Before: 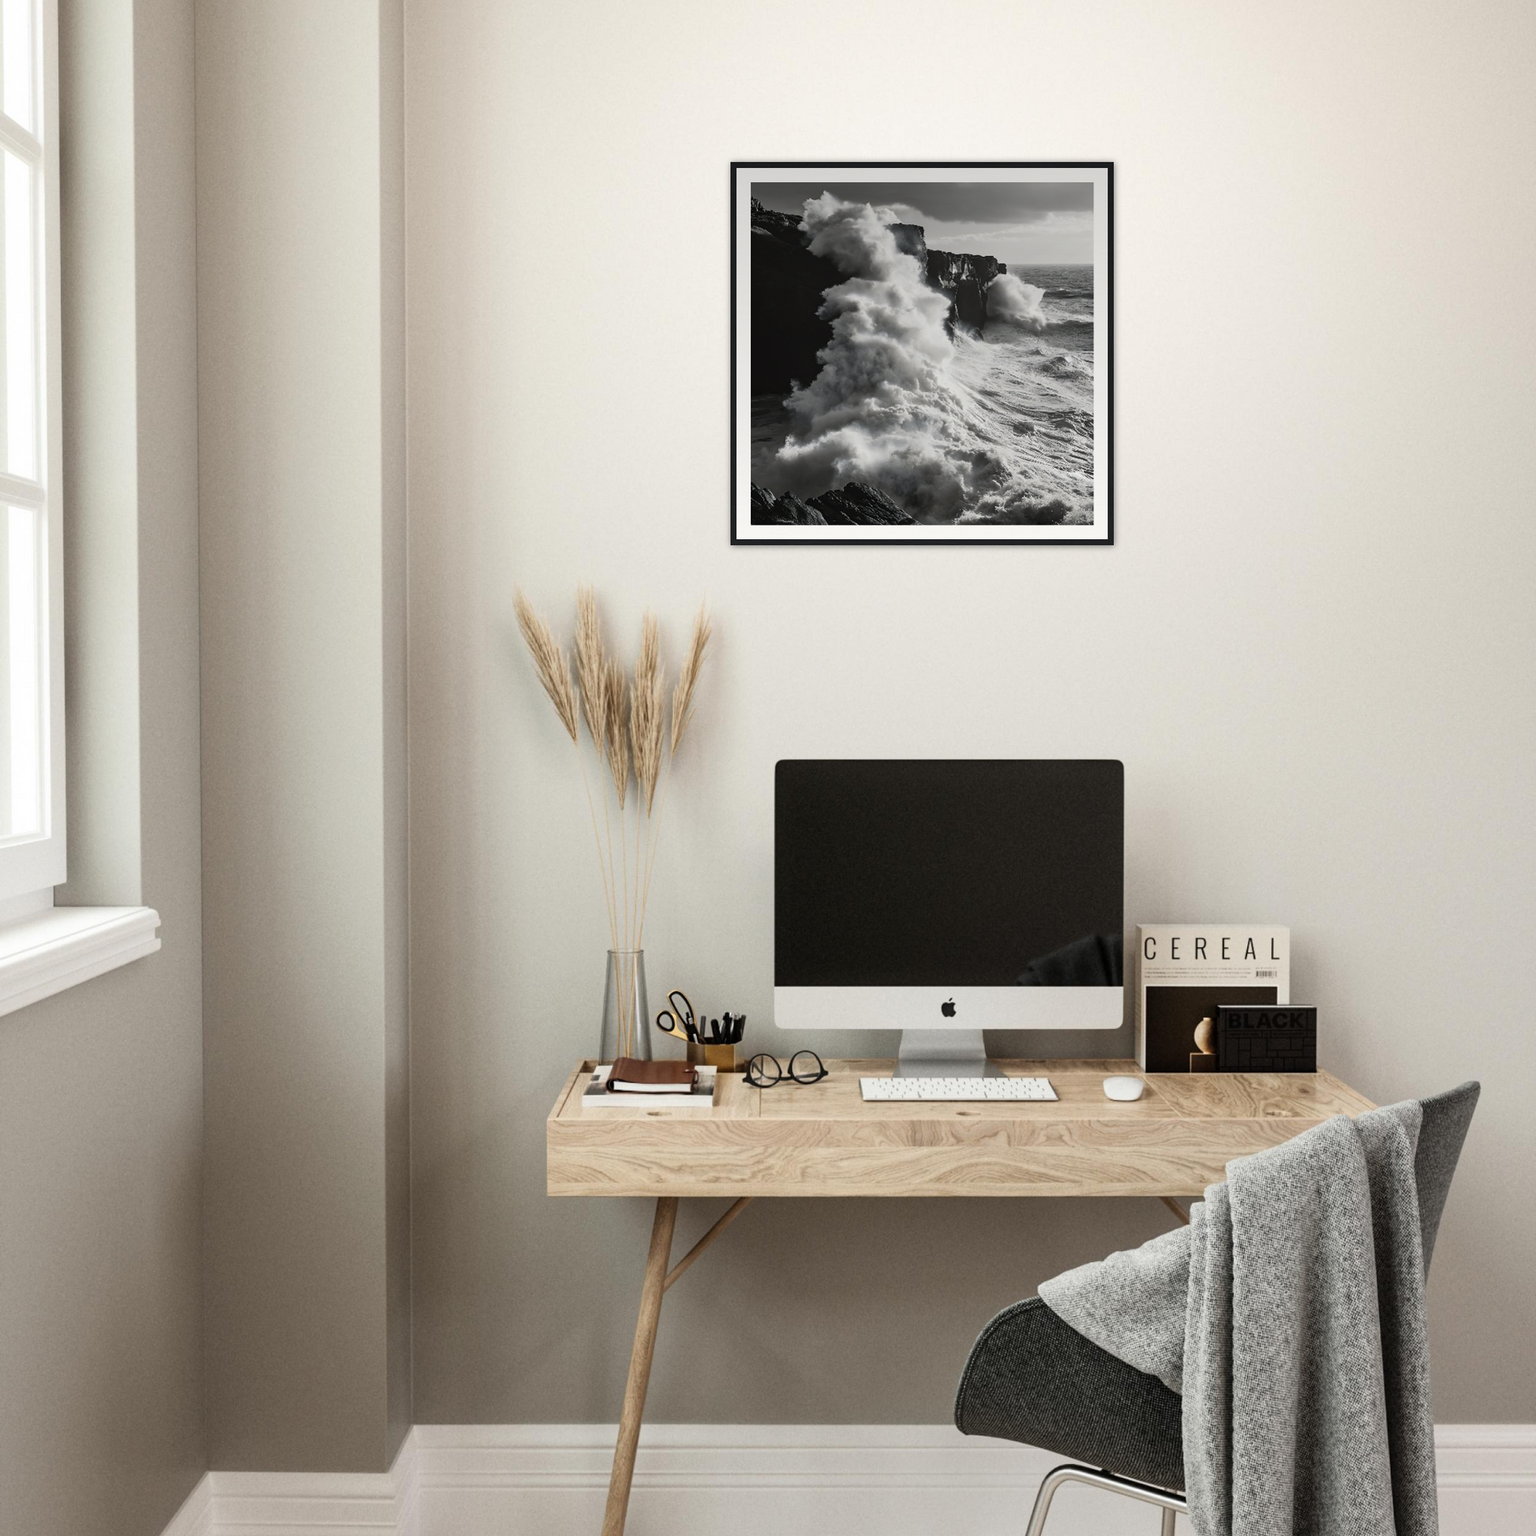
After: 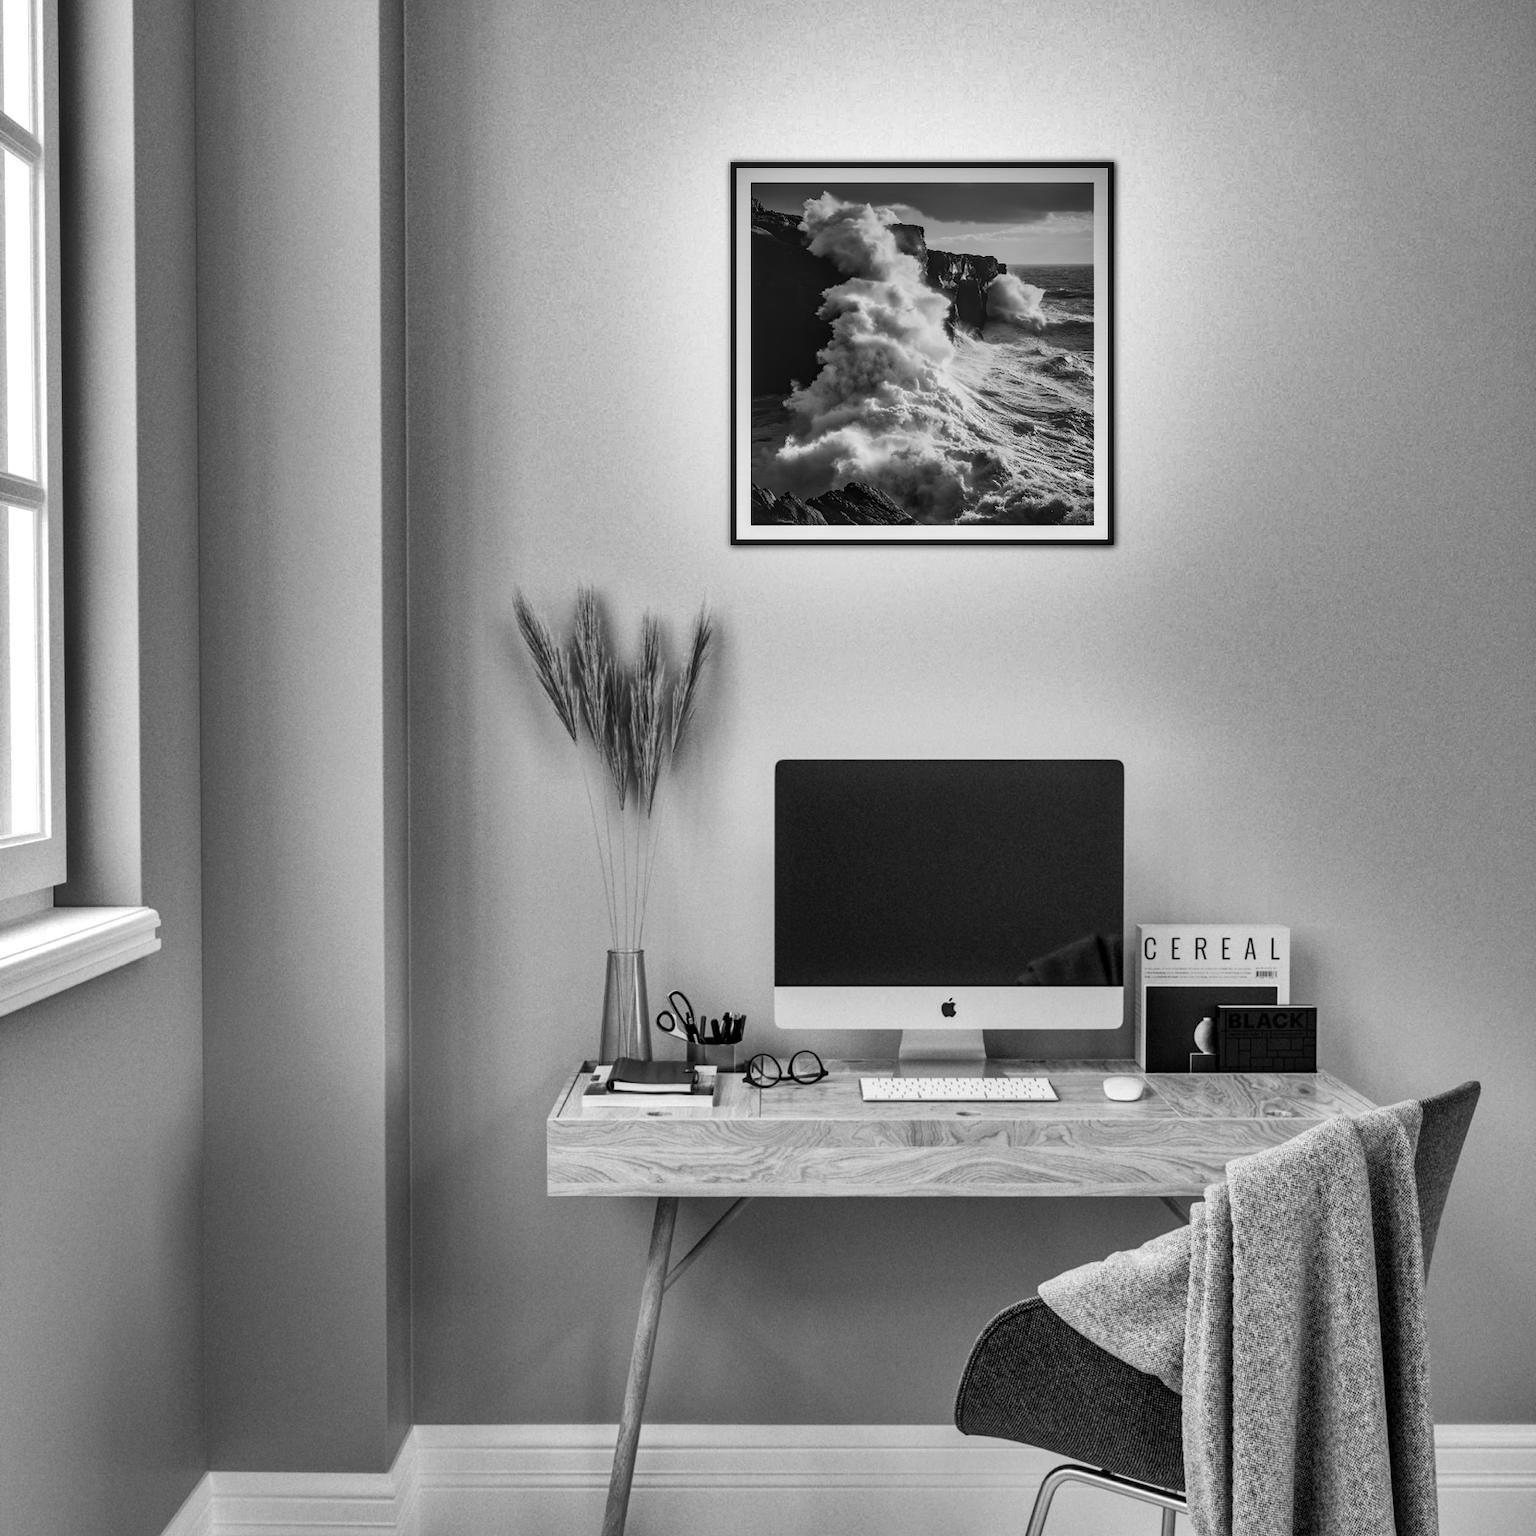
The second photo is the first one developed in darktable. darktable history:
monochrome: on, module defaults
local contrast: detail 130%
shadows and highlights: shadows 24.5, highlights -78.15, soften with gaussian
color correction: saturation 0.98
